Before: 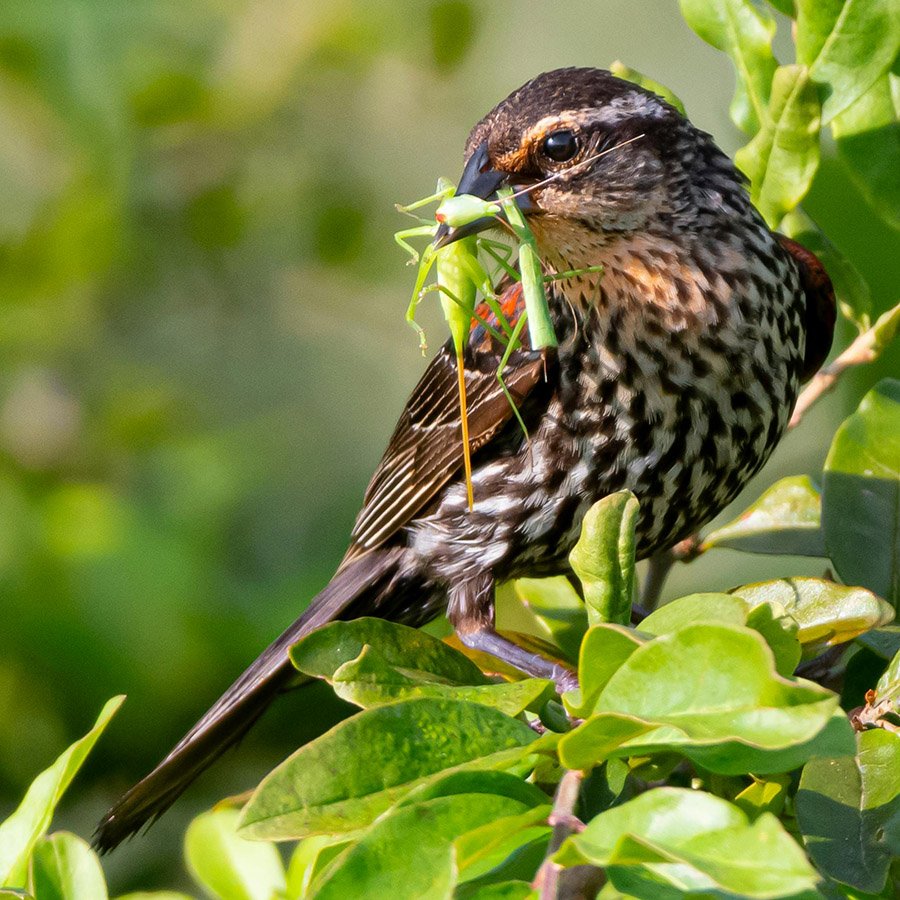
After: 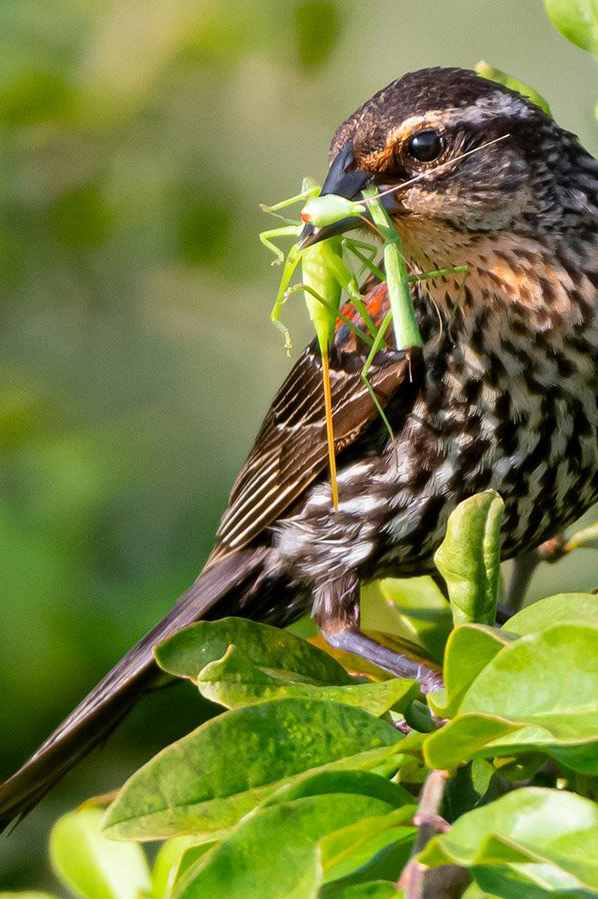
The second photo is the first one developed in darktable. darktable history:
crop and rotate: left 15.09%, right 18.461%
